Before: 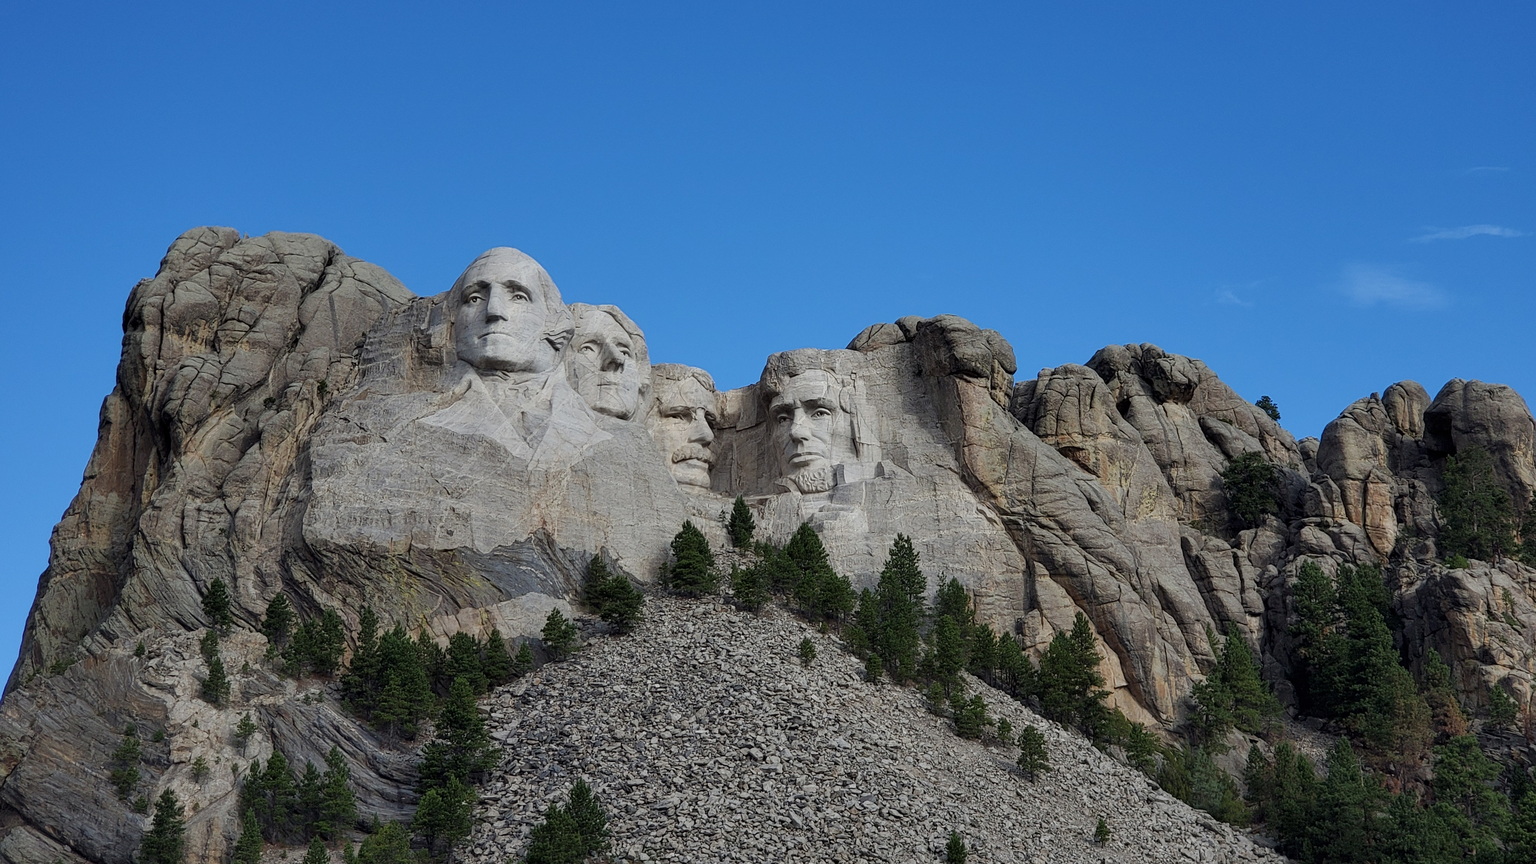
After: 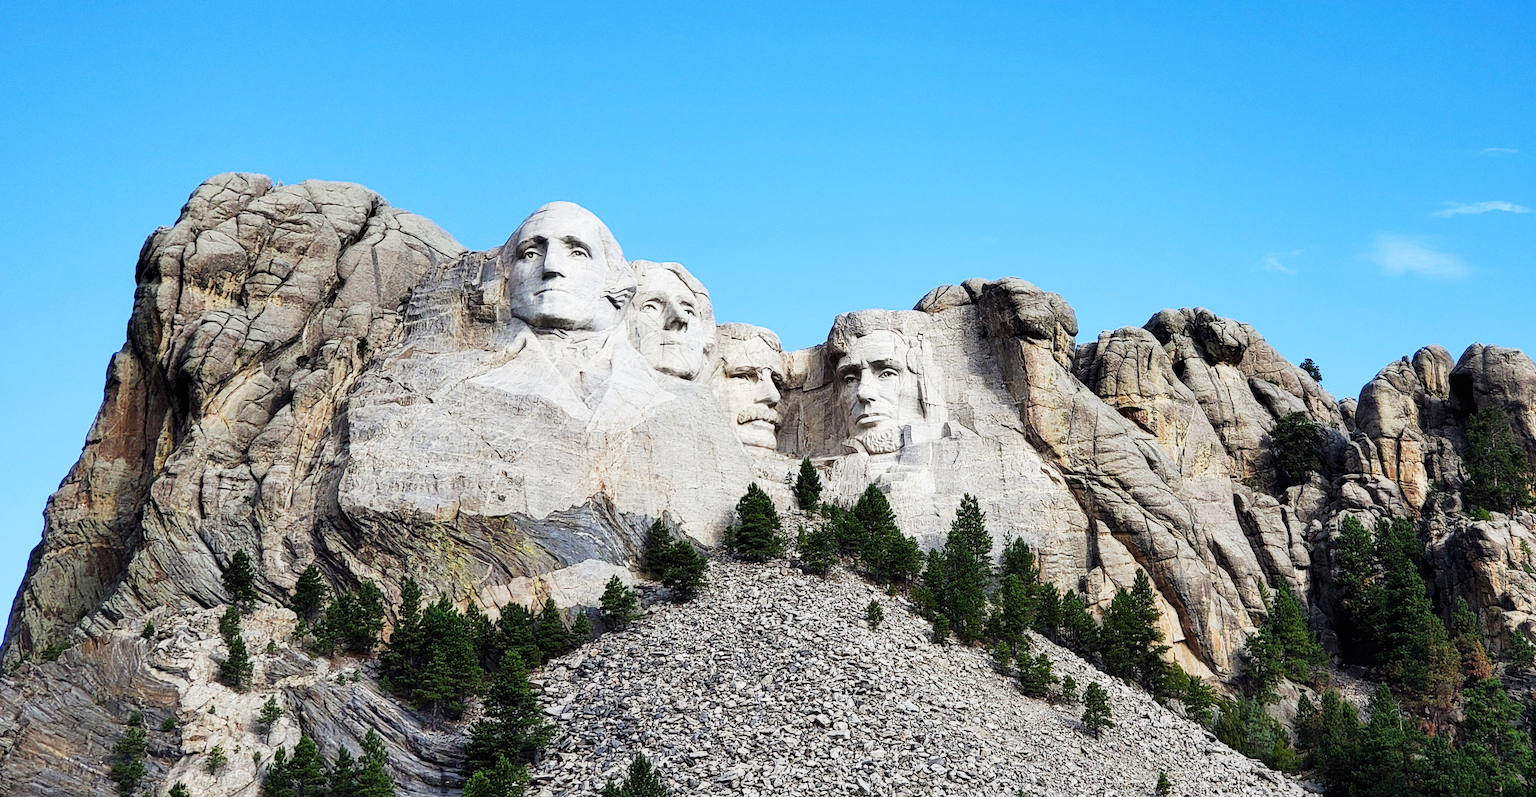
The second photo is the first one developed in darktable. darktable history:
rotate and perspective: rotation -0.013°, lens shift (vertical) -0.027, lens shift (horizontal) 0.178, crop left 0.016, crop right 0.989, crop top 0.082, crop bottom 0.918
base curve: curves: ch0 [(0, 0) (0.007, 0.004) (0.027, 0.03) (0.046, 0.07) (0.207, 0.54) (0.442, 0.872) (0.673, 0.972) (1, 1)], preserve colors none
